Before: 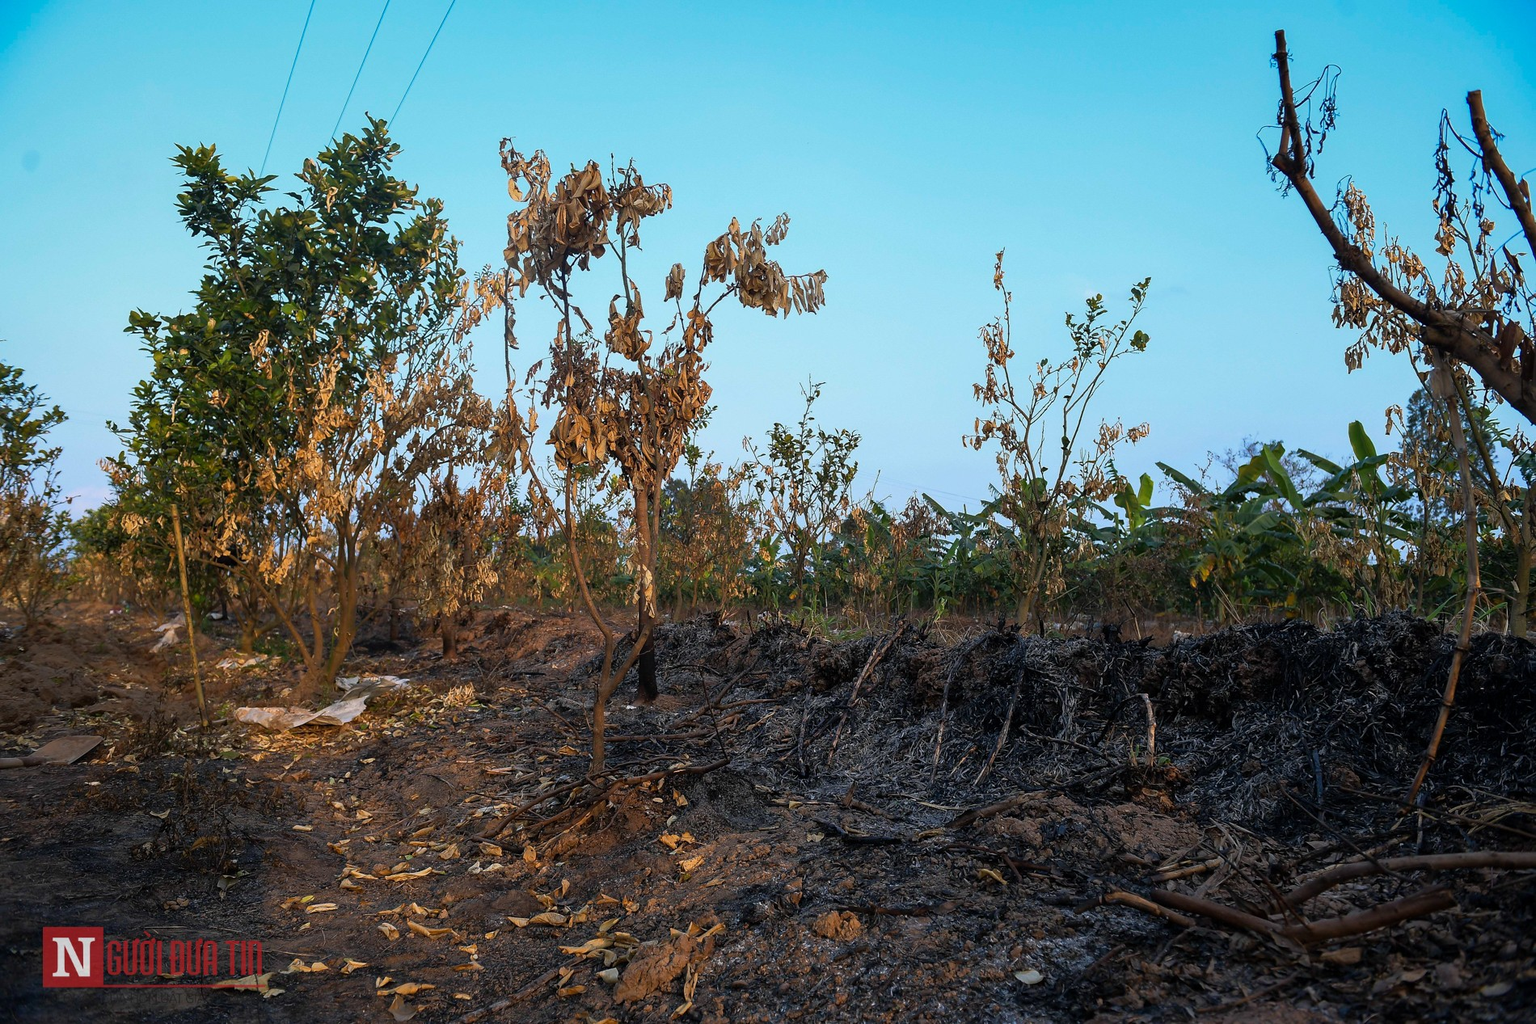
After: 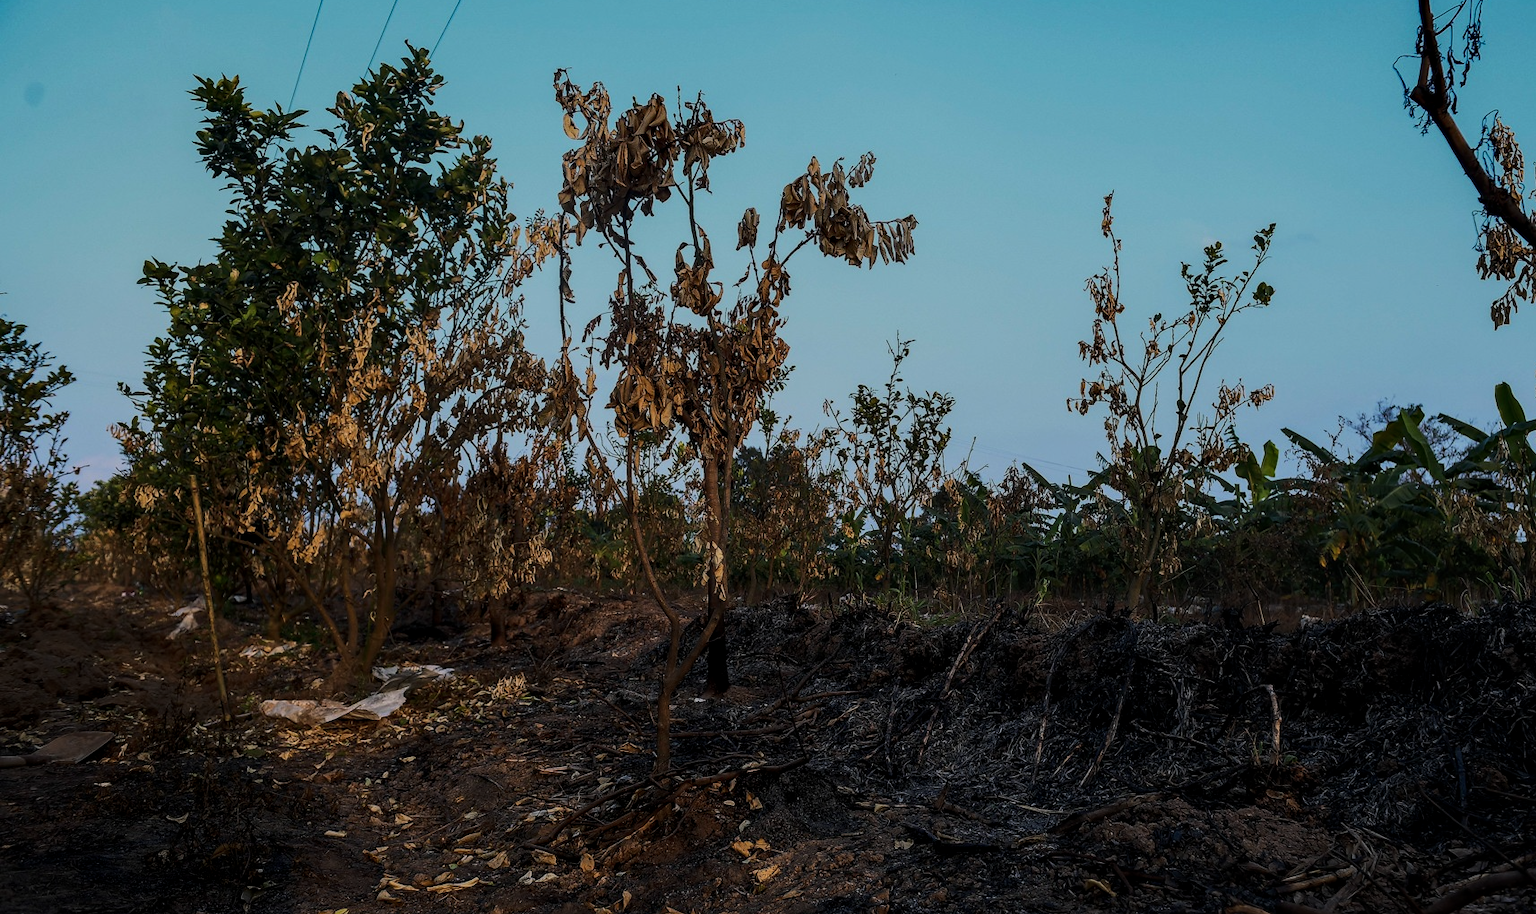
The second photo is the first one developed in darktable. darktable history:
local contrast: on, module defaults
exposure: exposure -1.493 EV, compensate highlight preservation false
base curve: curves: ch0 [(0, 0) (0.032, 0.025) (0.121, 0.166) (0.206, 0.329) (0.605, 0.79) (1, 1)]
crop: top 7.487%, right 9.772%, bottom 11.951%
